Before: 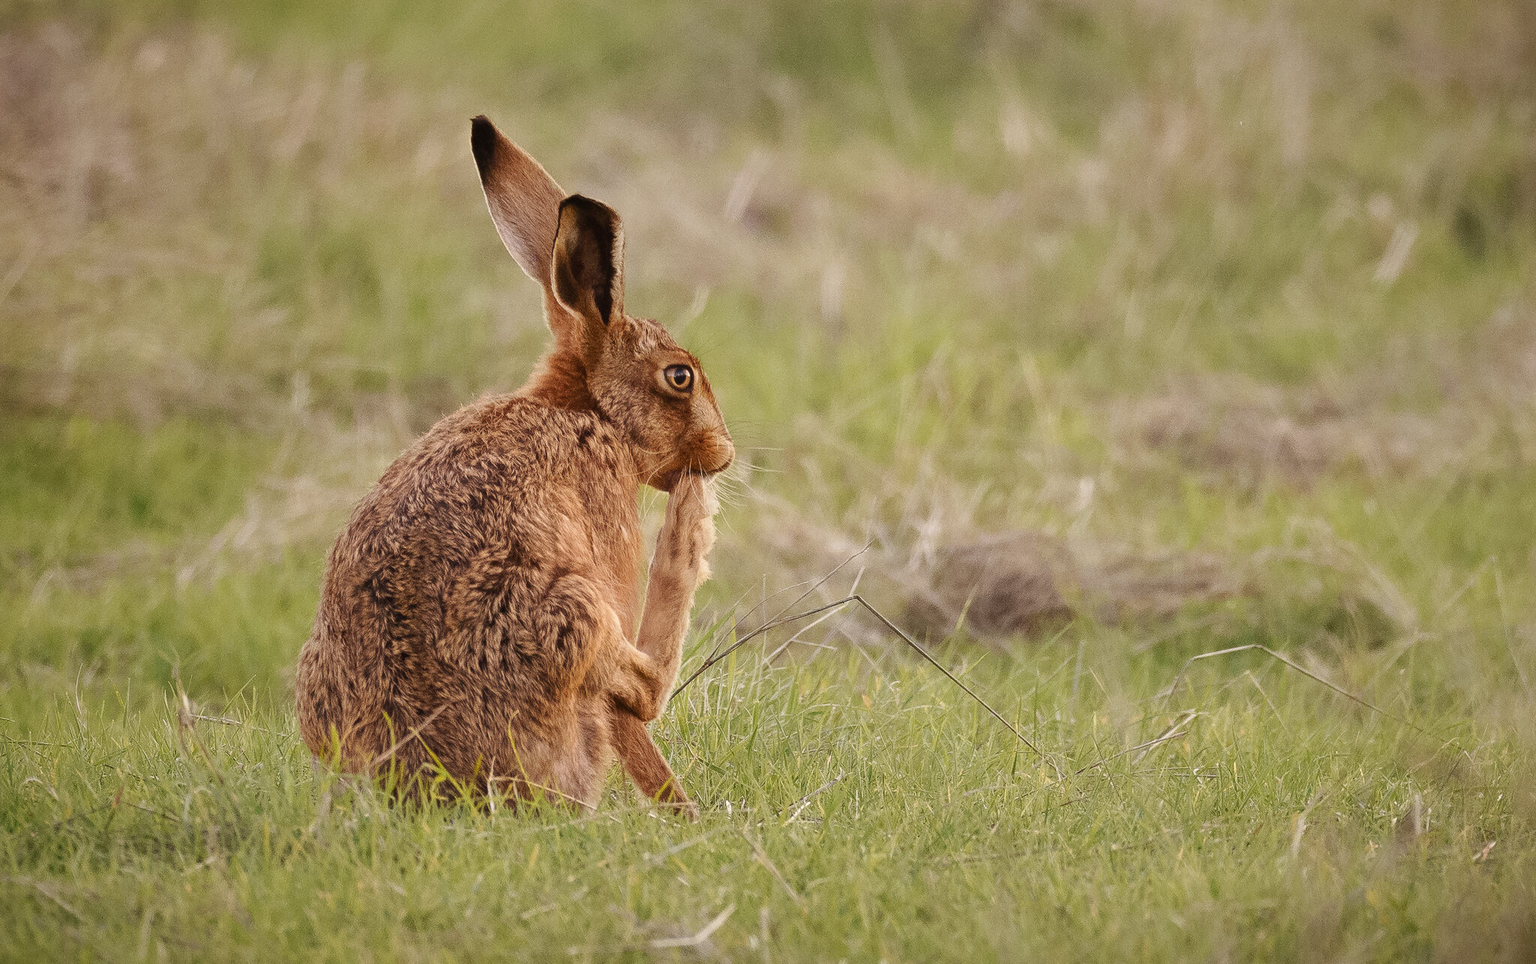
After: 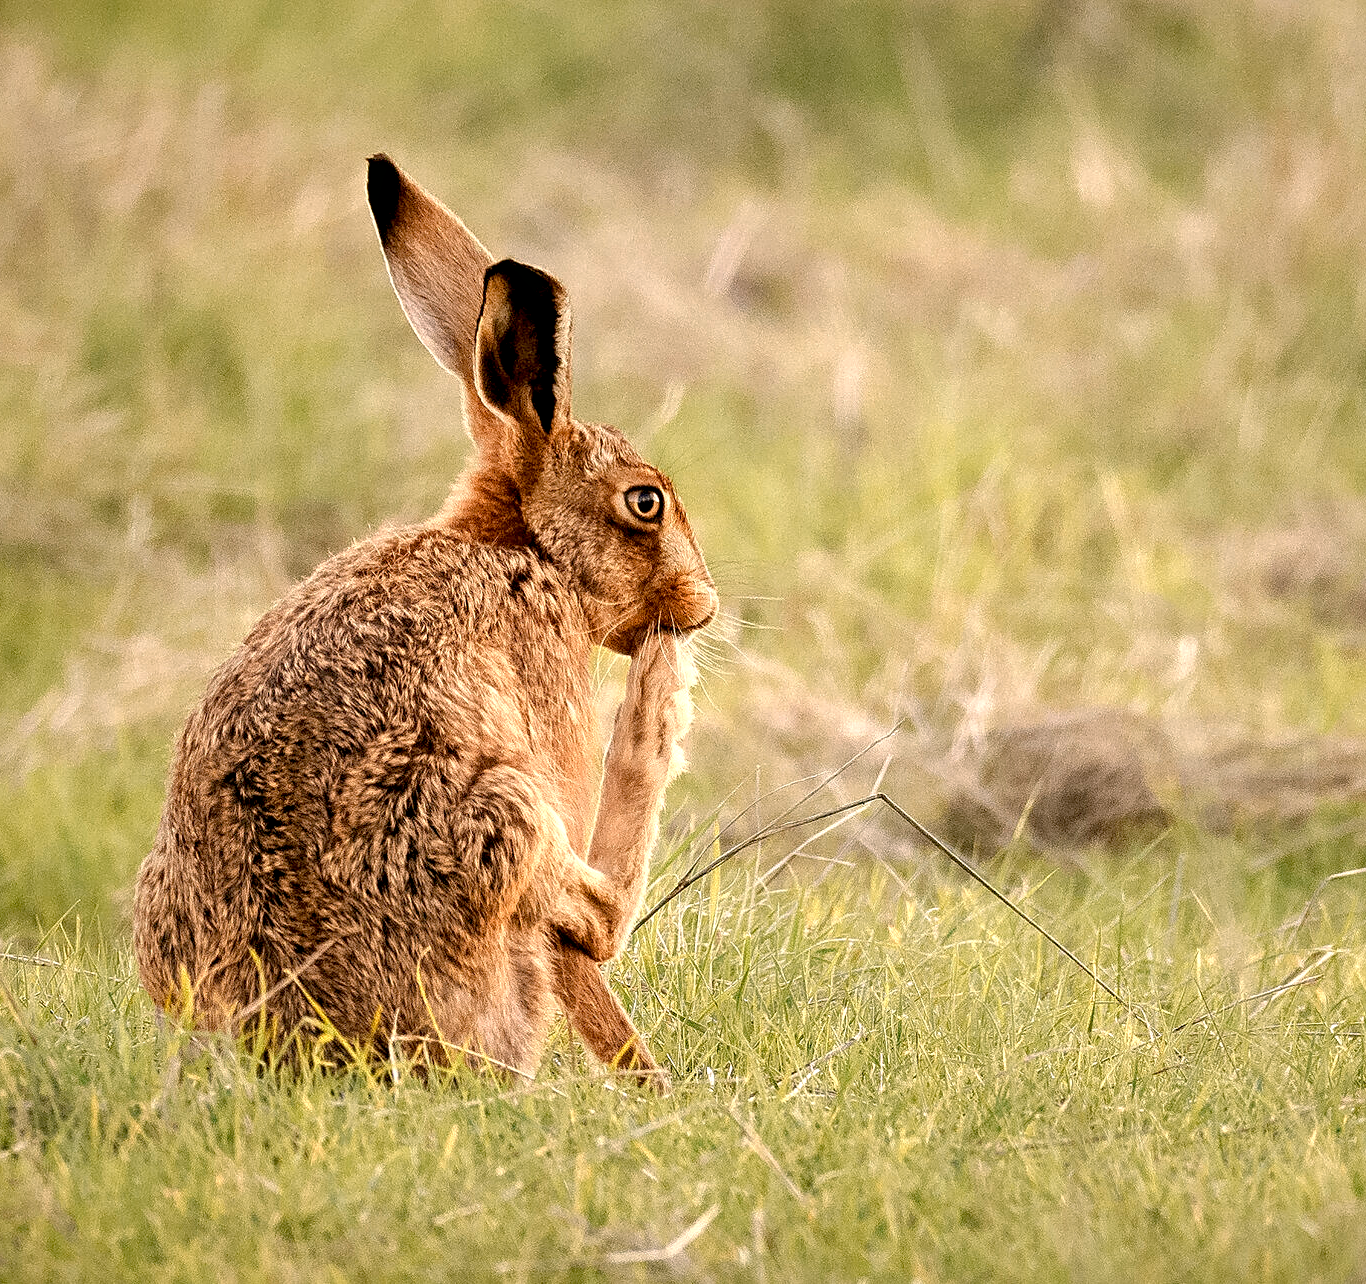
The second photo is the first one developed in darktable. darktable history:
local contrast: highlights 102%, shadows 101%, detail 119%, midtone range 0.2
color correction: highlights a* 4.51, highlights b* 4.98, shadows a* -7.42, shadows b* 4.86
sharpen: amount 0.215
crop and rotate: left 12.765%, right 20.534%
base curve: curves: ch0 [(0.017, 0) (0.425, 0.441) (0.844, 0.933) (1, 1)], preserve colors none
tone equalizer: on, module defaults
color zones: curves: ch0 [(0.018, 0.548) (0.197, 0.654) (0.425, 0.447) (0.605, 0.658) (0.732, 0.579)]; ch1 [(0.105, 0.531) (0.224, 0.531) (0.386, 0.39) (0.618, 0.456) (0.732, 0.456) (0.956, 0.421)]; ch2 [(0.039, 0.583) (0.215, 0.465) (0.399, 0.544) (0.465, 0.548) (0.614, 0.447) (0.724, 0.43) (0.882, 0.623) (0.956, 0.632)]
